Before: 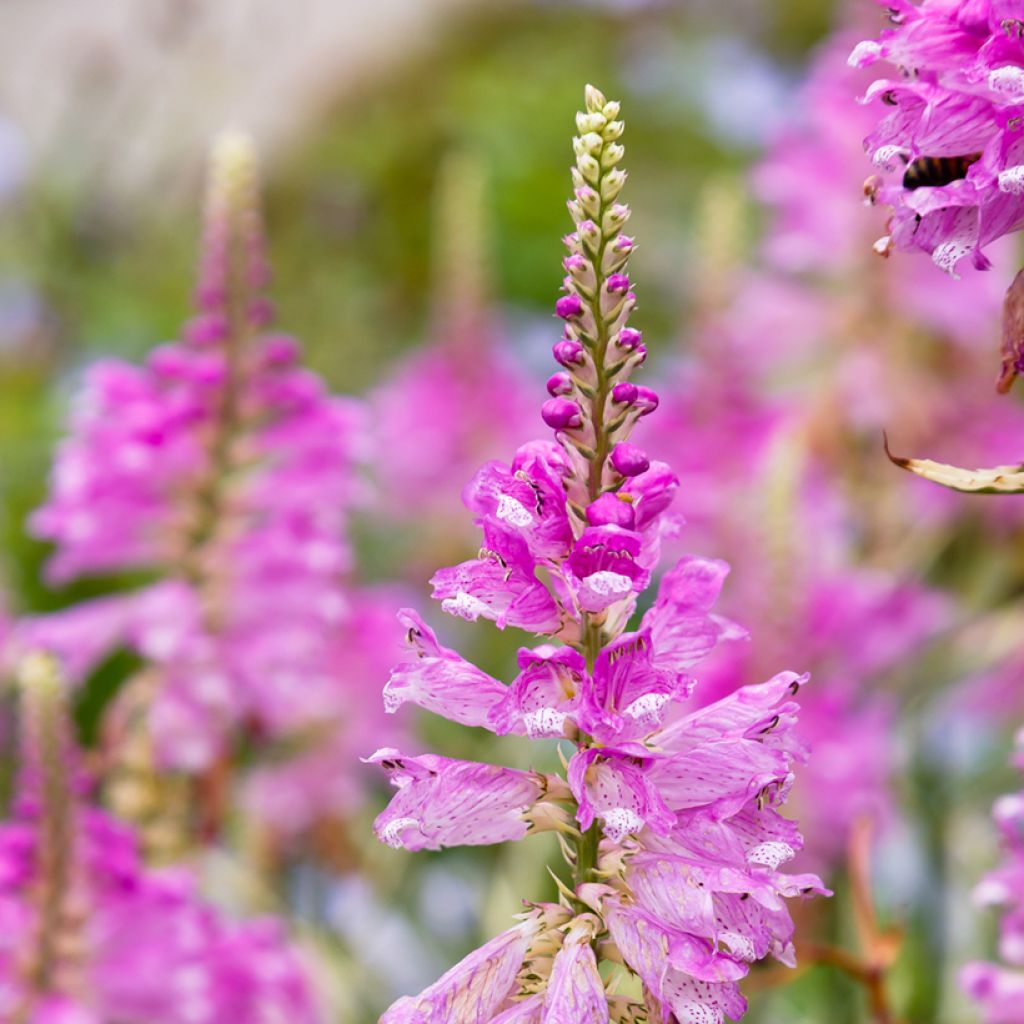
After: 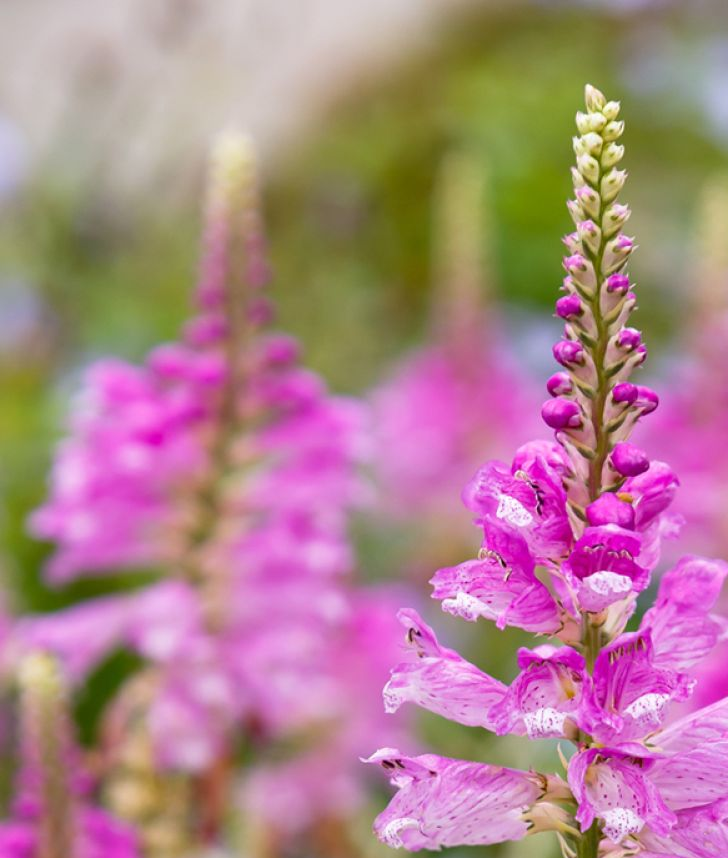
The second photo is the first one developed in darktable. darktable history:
crop: right 28.851%, bottom 16.15%
